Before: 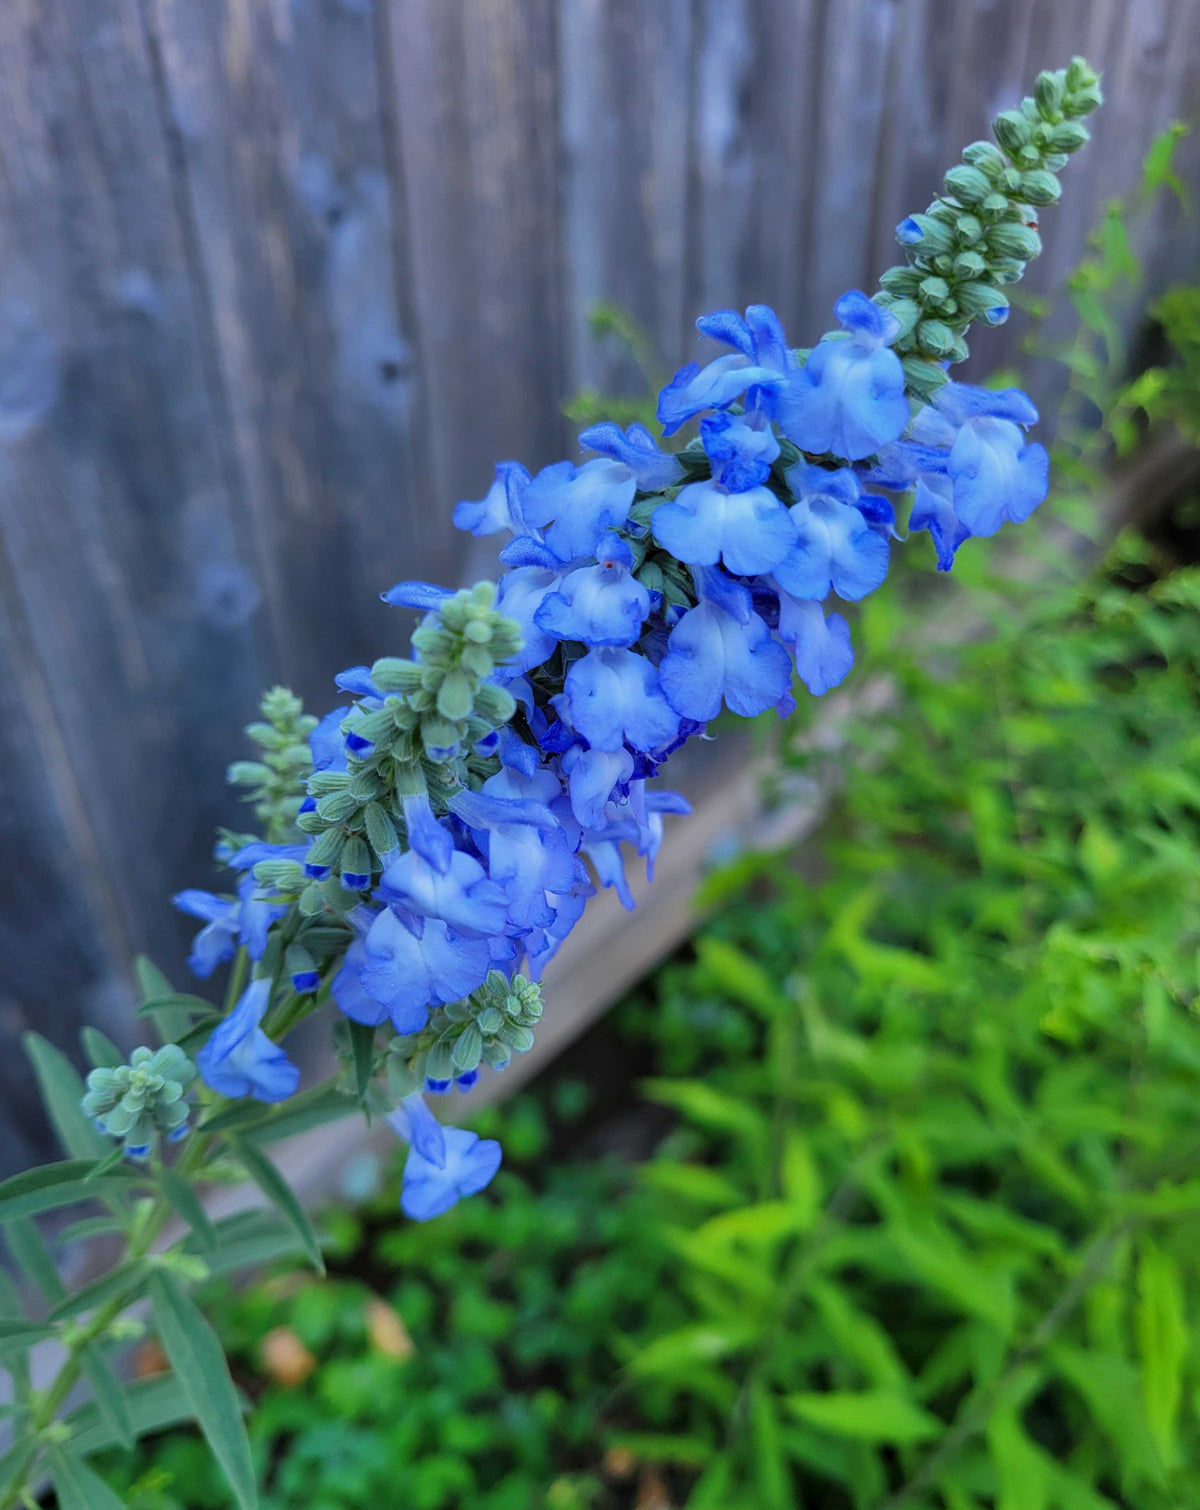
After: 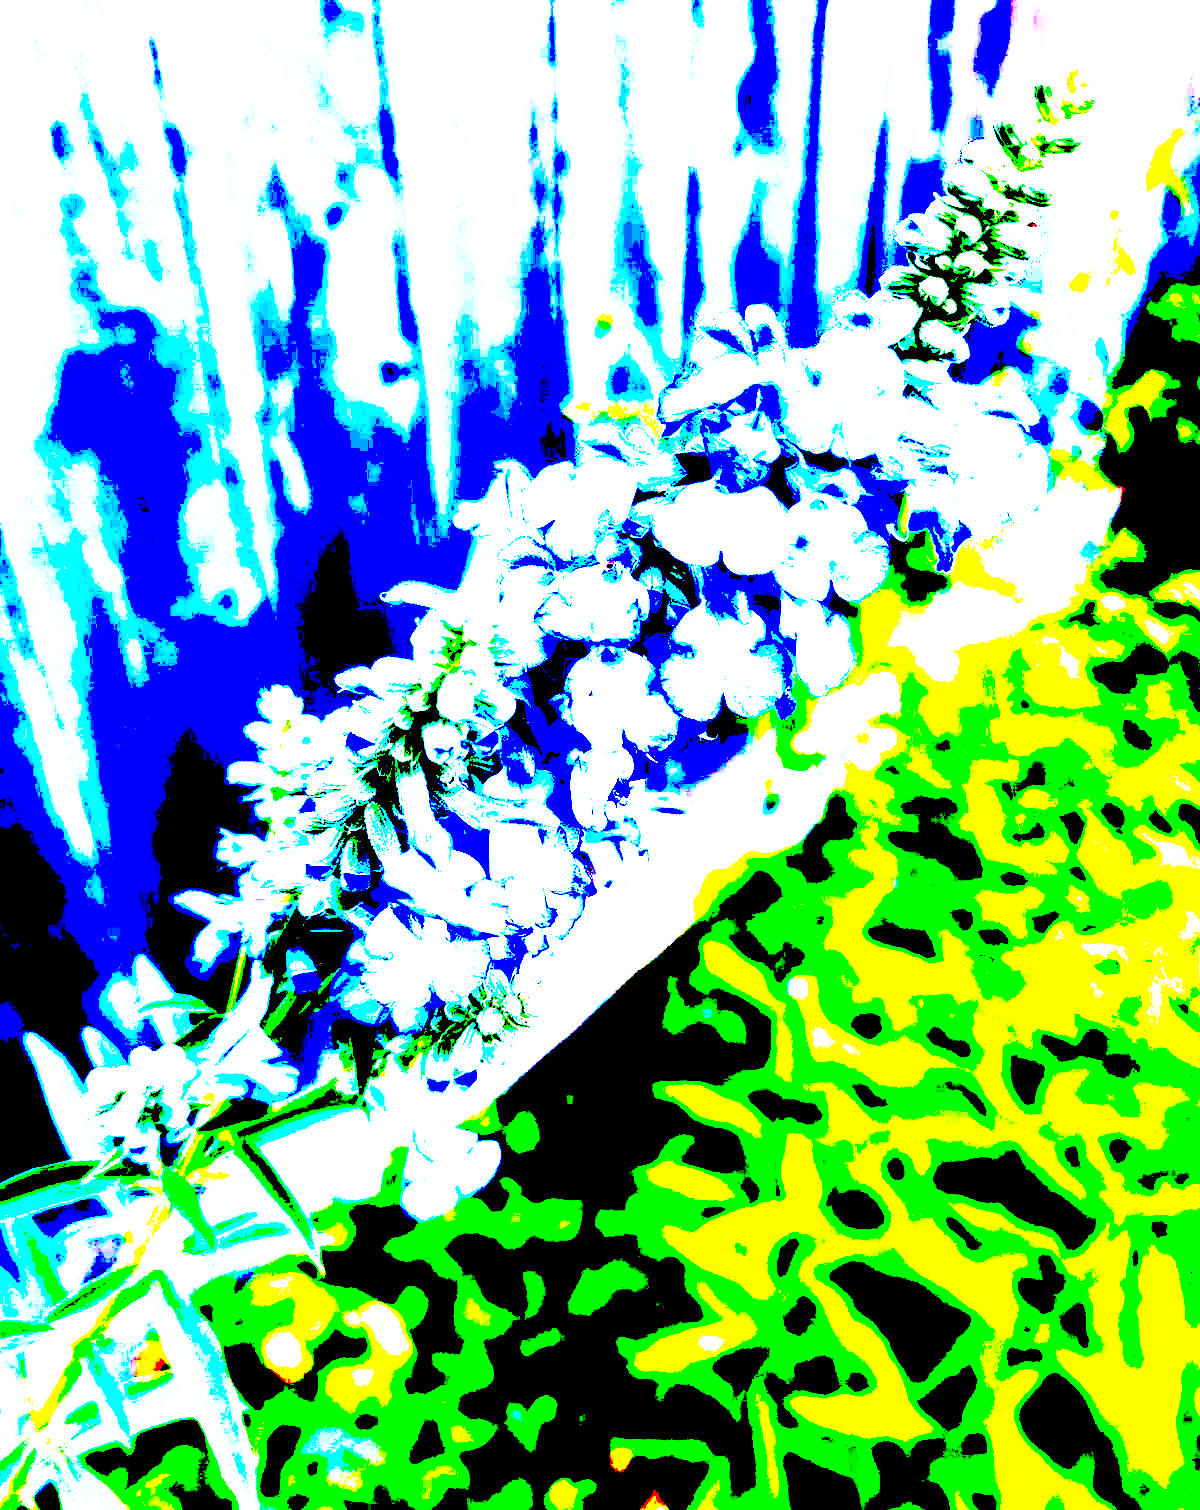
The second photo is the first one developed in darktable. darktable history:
rgb curve: curves: ch0 [(0, 0) (0.053, 0.068) (0.122, 0.128) (1, 1)]
base curve: curves: ch0 [(0, 0) (0.007, 0.004) (0.027, 0.03) (0.046, 0.07) (0.207, 0.54) (0.442, 0.872) (0.673, 0.972) (1, 1)], preserve colors none
exposure: black level correction 0.1, exposure 3 EV, compensate highlight preservation false
